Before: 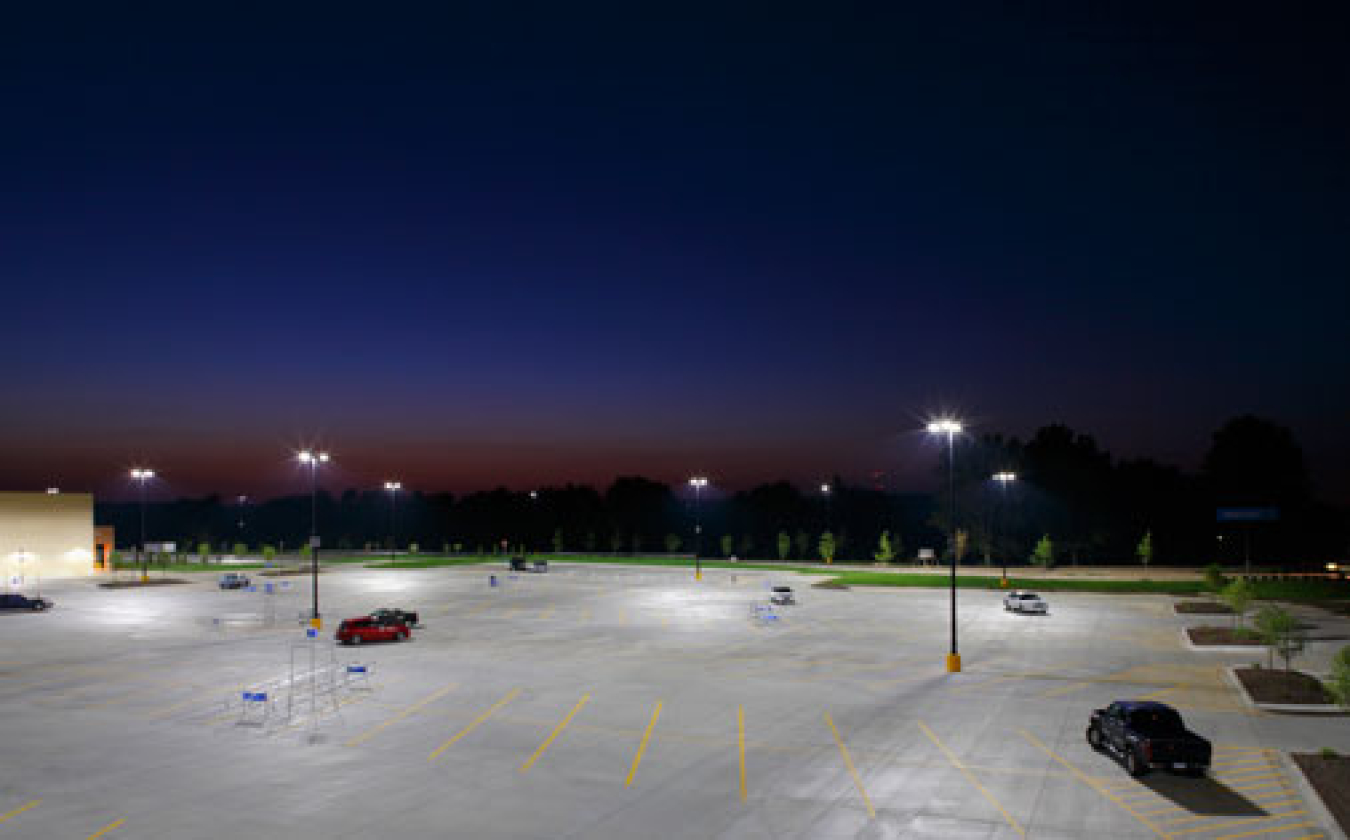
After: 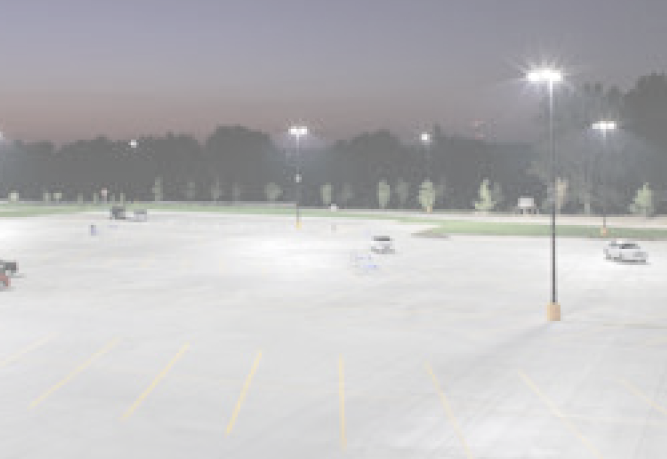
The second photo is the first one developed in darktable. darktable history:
crop: left 29.672%, top 41.786%, right 20.851%, bottom 3.487%
contrast brightness saturation: contrast -0.32, brightness 0.75, saturation -0.78
exposure: exposure 1 EV, compensate highlight preservation false
